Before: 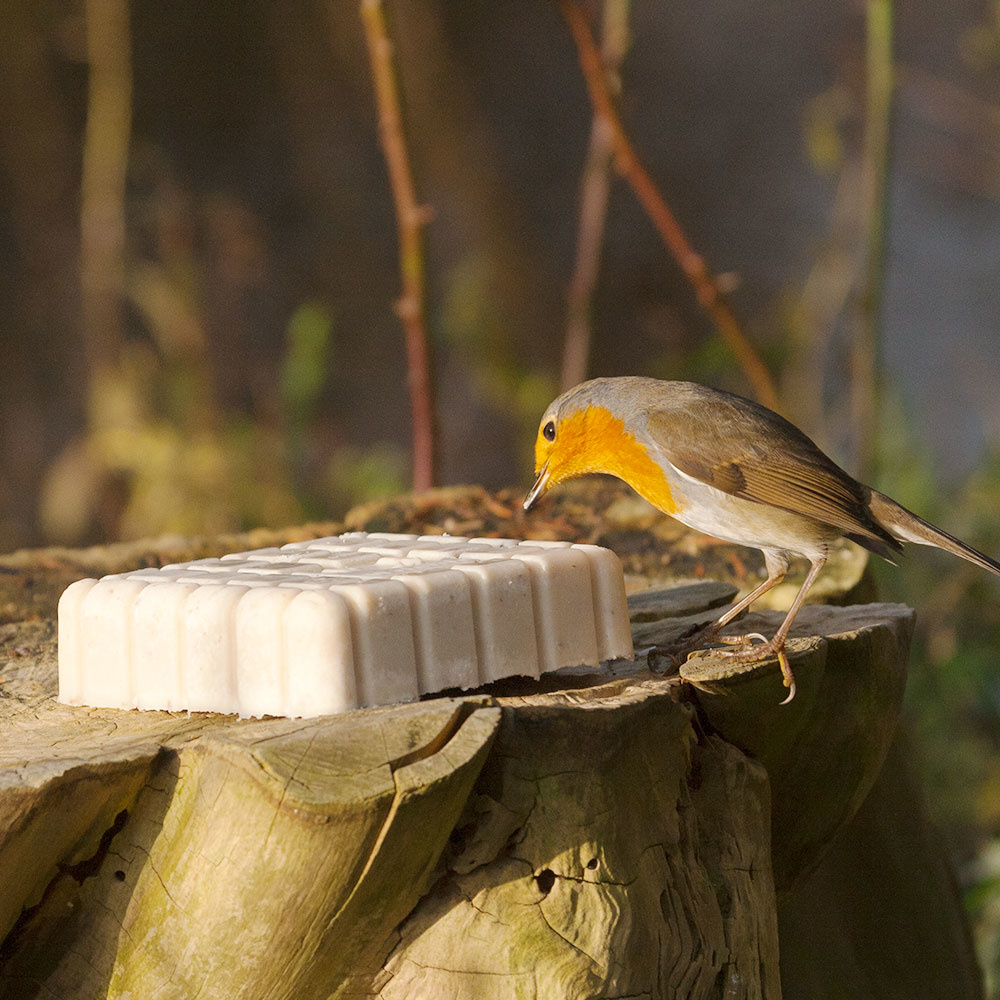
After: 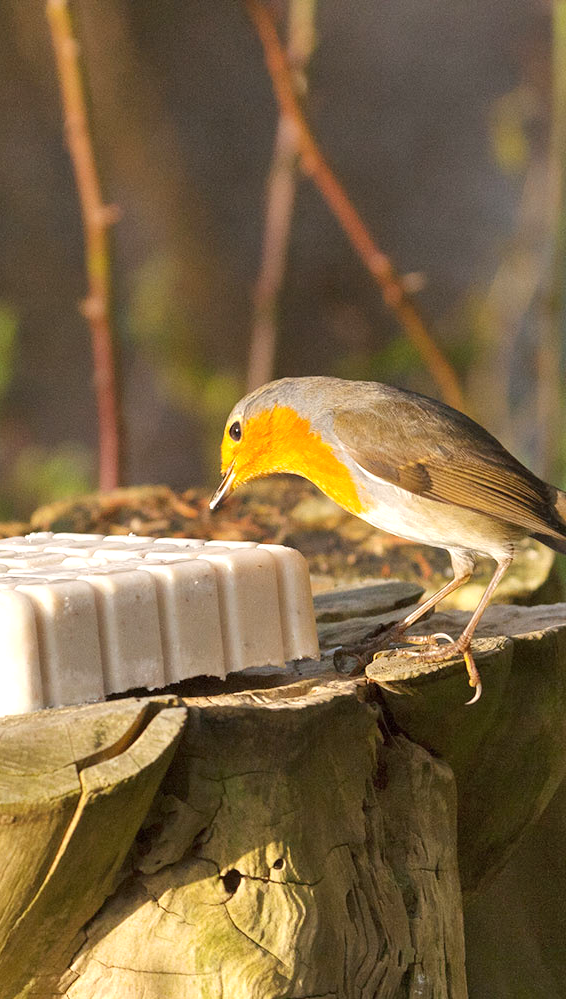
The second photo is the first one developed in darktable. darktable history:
crop: left 31.458%, top 0%, right 11.876%
shadows and highlights: shadows 49, highlights -41, soften with gaussian
exposure: exposure 0.64 EV, compensate highlight preservation false
